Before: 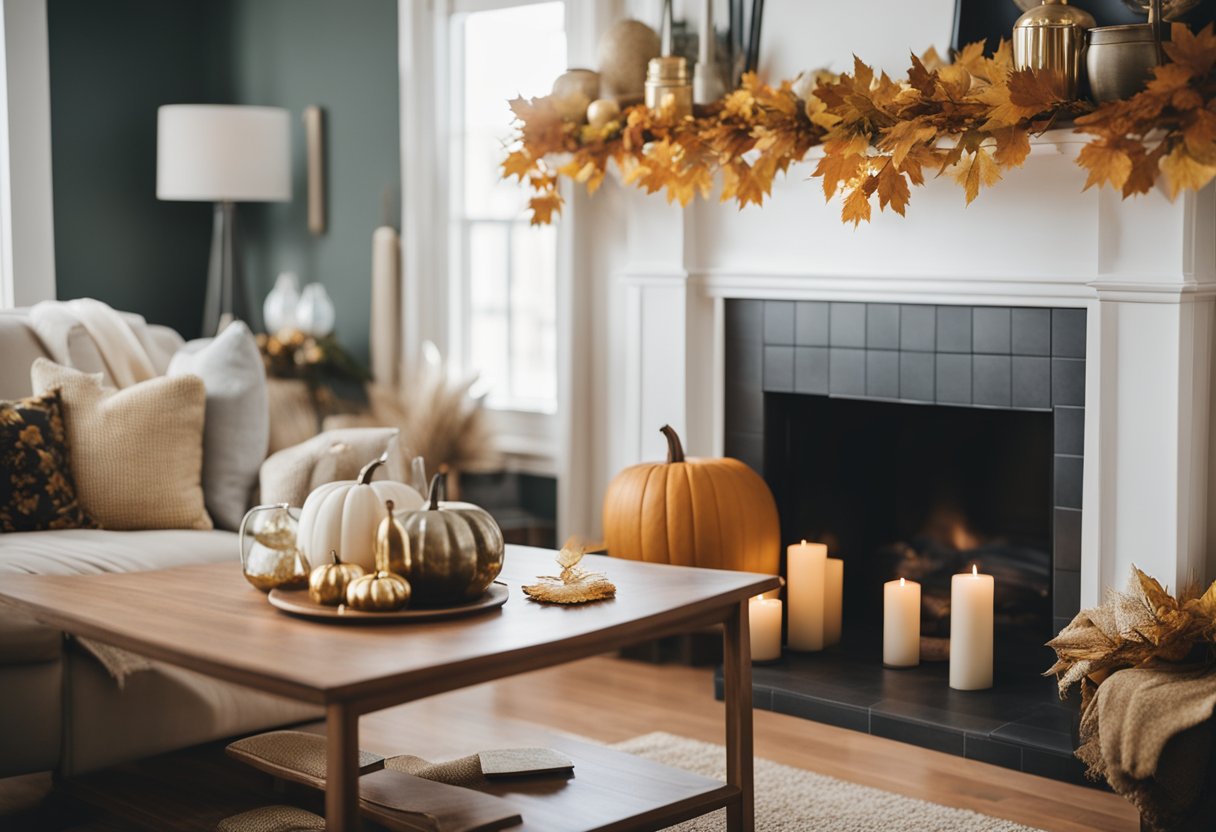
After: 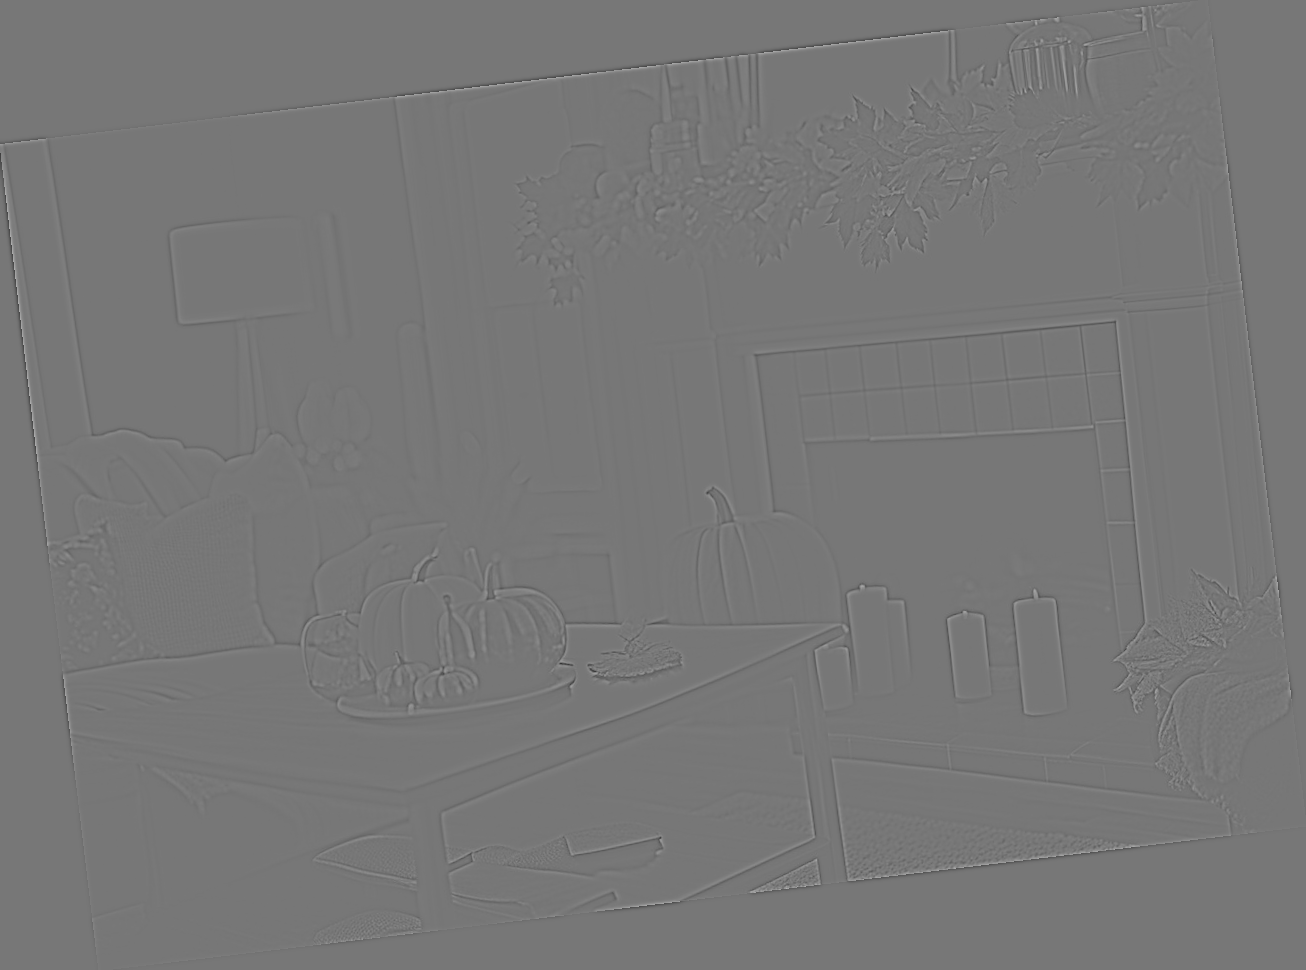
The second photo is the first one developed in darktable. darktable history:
highpass: sharpness 5.84%, contrast boost 8.44%
rotate and perspective: rotation -6.83°, automatic cropping off
sharpen: on, module defaults
